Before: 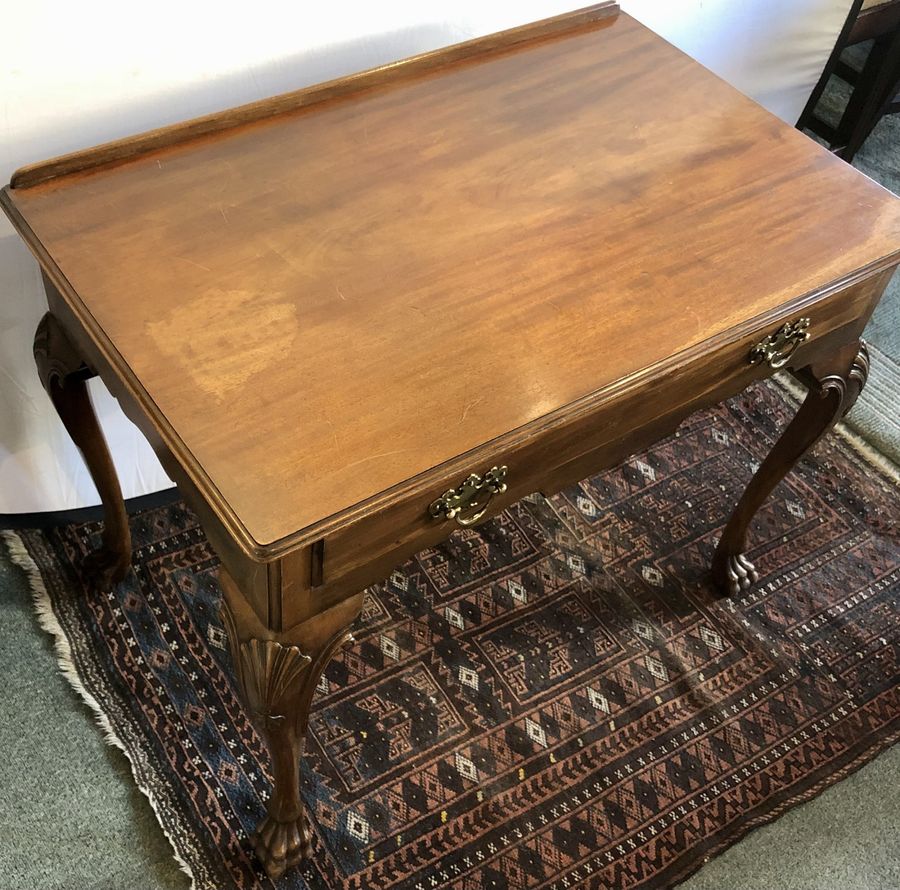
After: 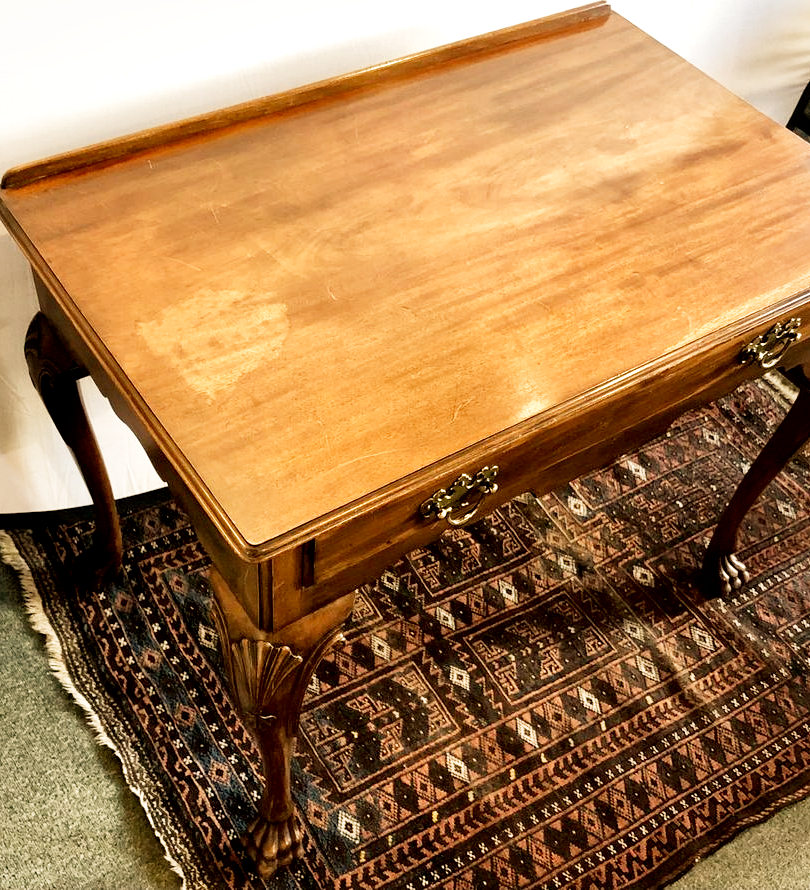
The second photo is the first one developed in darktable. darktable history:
white balance: red 1.138, green 0.996, blue 0.812
crop and rotate: left 1.088%, right 8.807%
local contrast: mode bilateral grid, contrast 20, coarseness 50, detail 161%, midtone range 0.2
filmic rgb: middle gray luminance 12.74%, black relative exposure -10.13 EV, white relative exposure 3.47 EV, threshold 6 EV, target black luminance 0%, hardness 5.74, latitude 44.69%, contrast 1.221, highlights saturation mix 5%, shadows ↔ highlights balance 26.78%, add noise in highlights 0, preserve chrominance no, color science v3 (2019), use custom middle-gray values true, iterations of high-quality reconstruction 0, contrast in highlights soft, enable highlight reconstruction true
